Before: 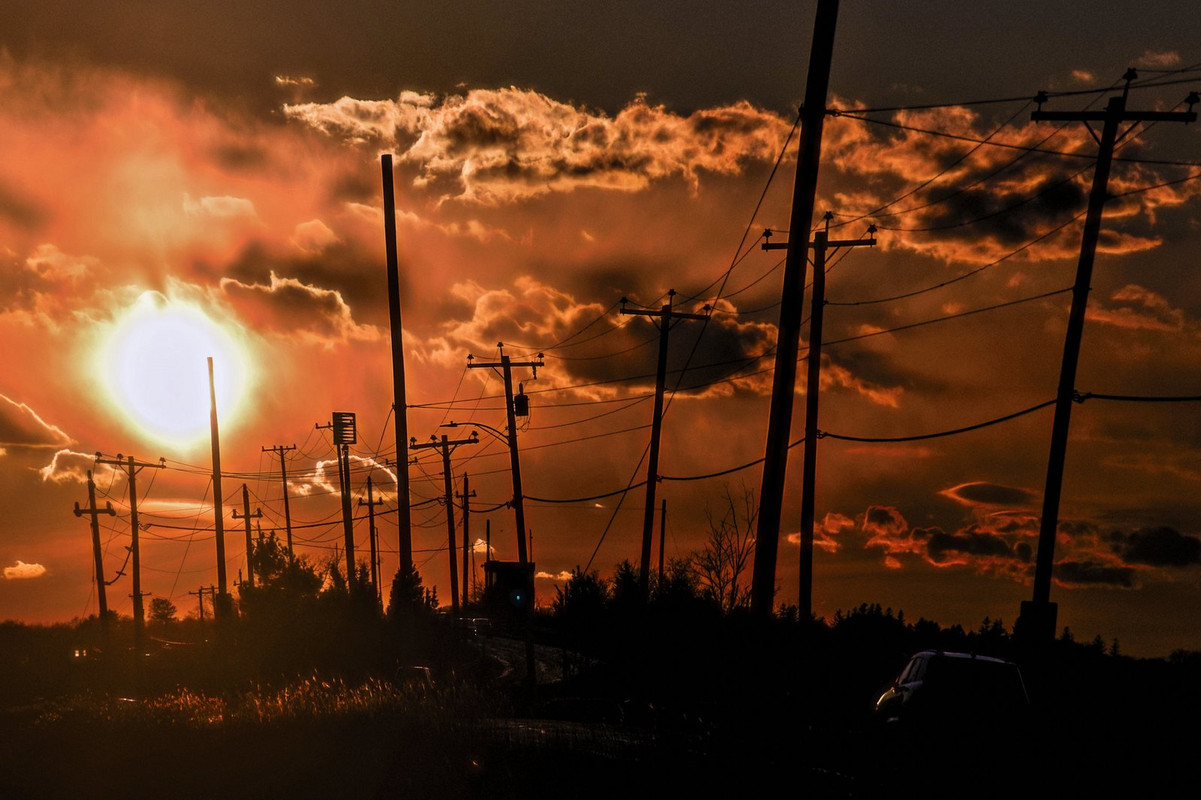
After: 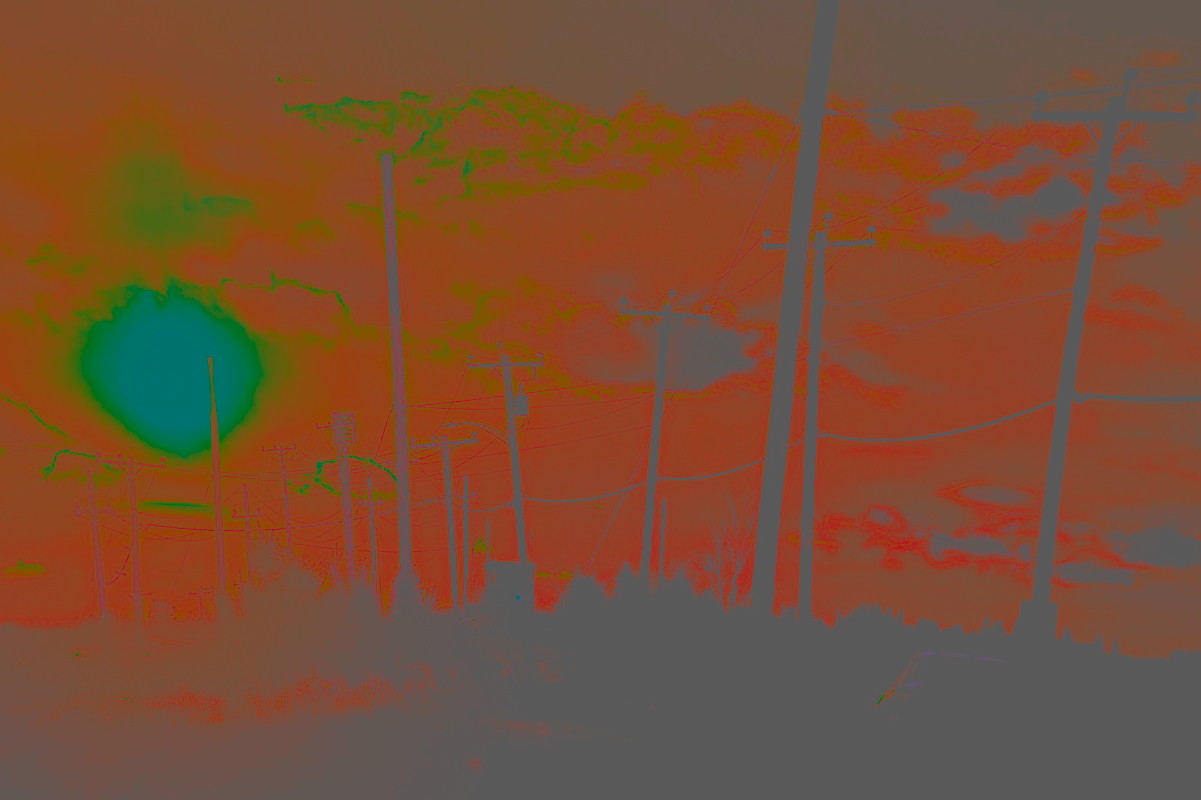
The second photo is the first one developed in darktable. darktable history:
sharpen: radius 3.082
contrast brightness saturation: contrast -0.98, brightness -0.178, saturation 0.763
color balance rgb: highlights gain › luminance 19.836%, highlights gain › chroma 13.069%, highlights gain › hue 172.77°, white fulcrum 0.995 EV, perceptual saturation grading › global saturation -28.92%, perceptual saturation grading › highlights -20.704%, perceptual saturation grading › mid-tones -23.647%, perceptual saturation grading › shadows -23.54%, perceptual brilliance grading › mid-tones 10.29%, perceptual brilliance grading › shadows 14.404%
local contrast: on, module defaults
